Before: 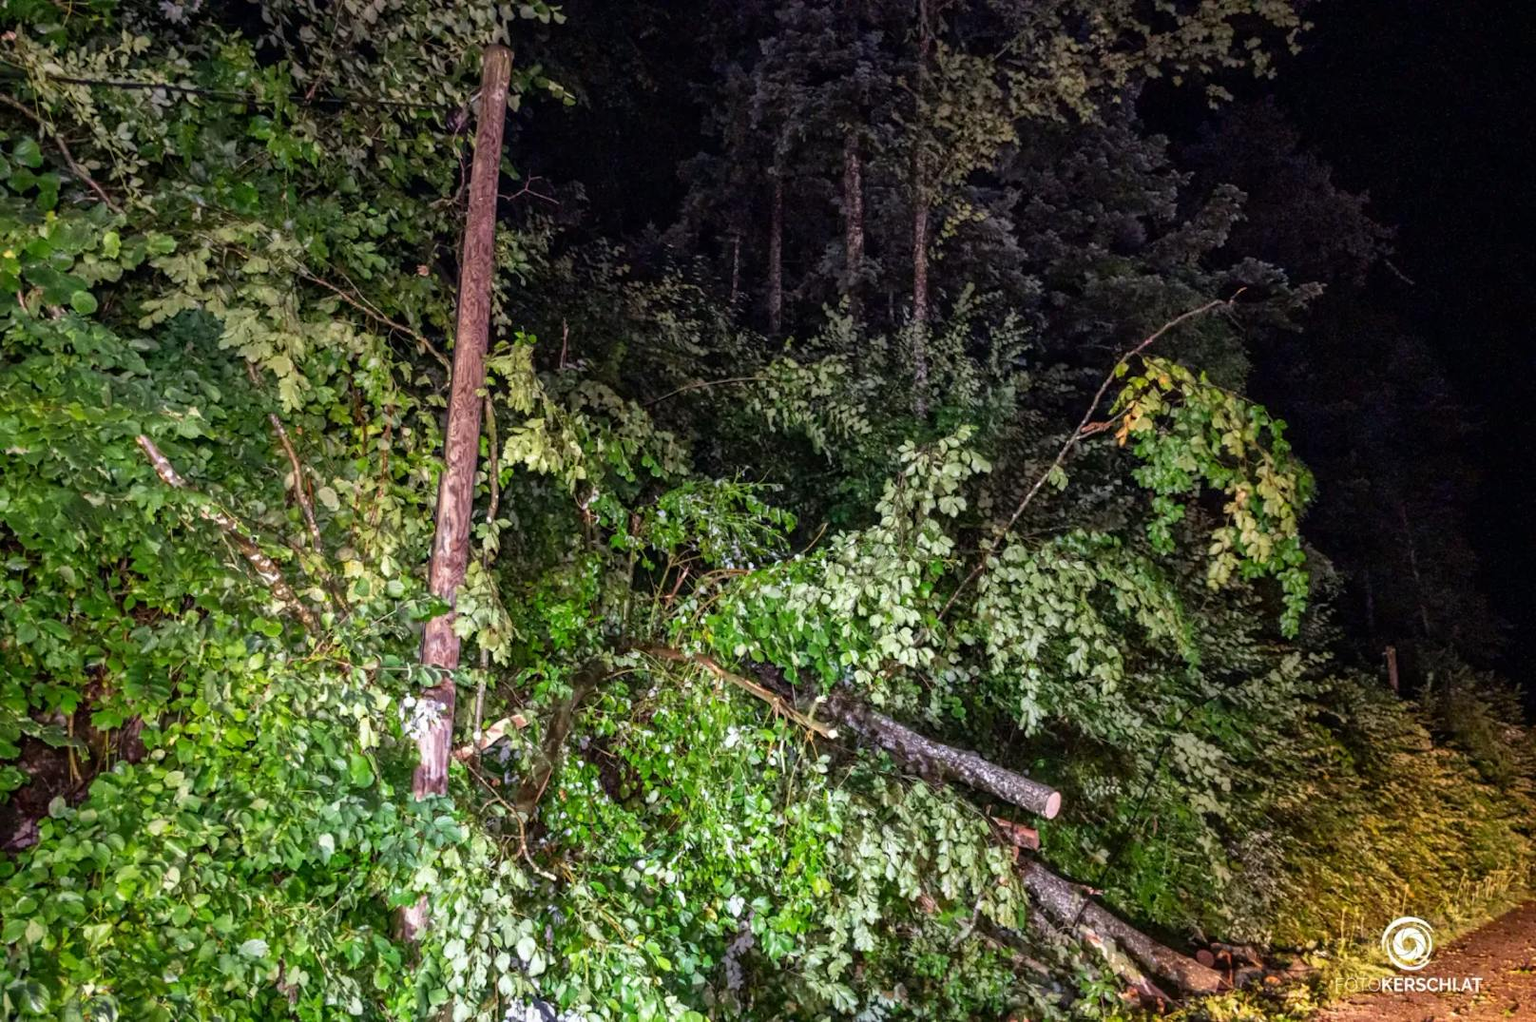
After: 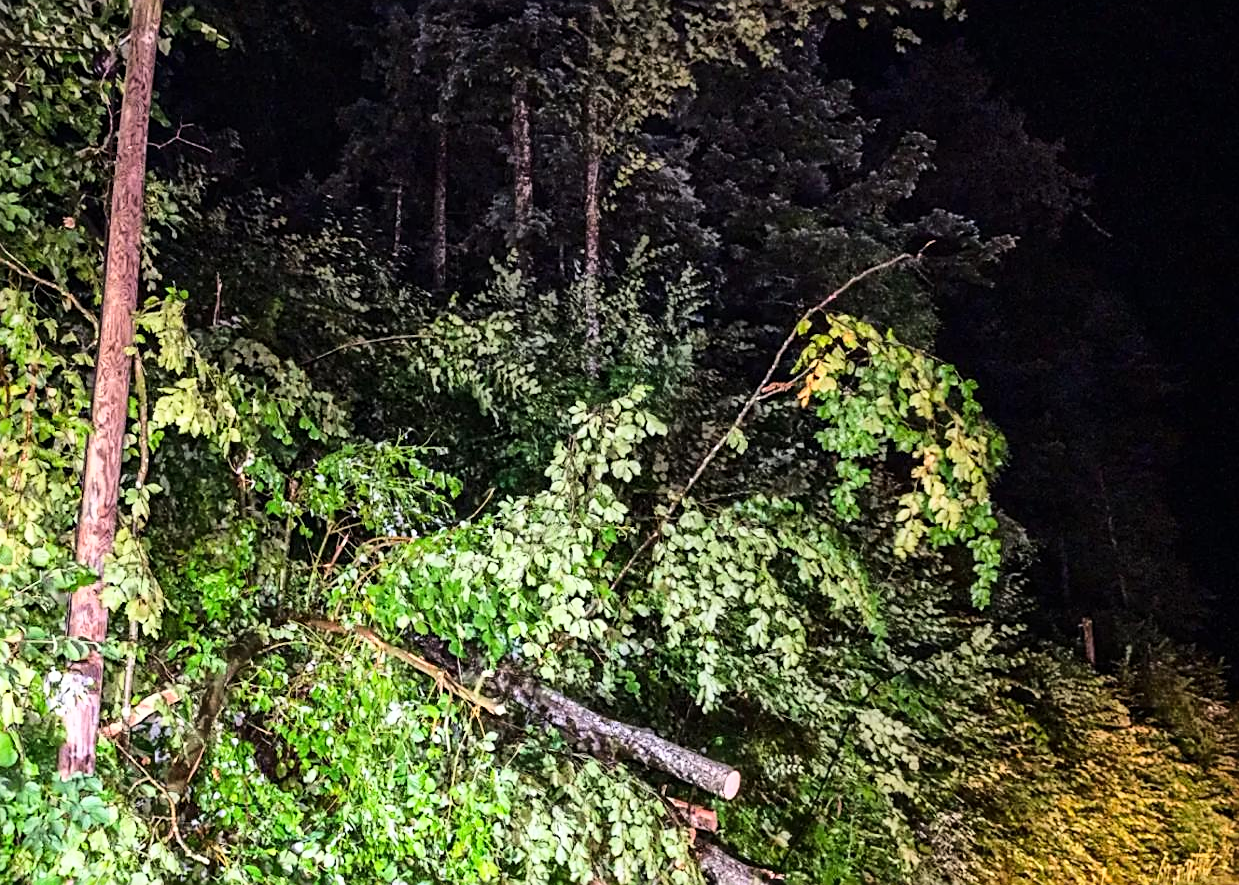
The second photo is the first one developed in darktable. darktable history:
sharpen: on, module defaults
crop: left 23.305%, top 5.856%, bottom 11.766%
levels: mode automatic
base curve: curves: ch0 [(0, 0) (0.028, 0.03) (0.121, 0.232) (0.46, 0.748) (0.859, 0.968) (1, 1)]
